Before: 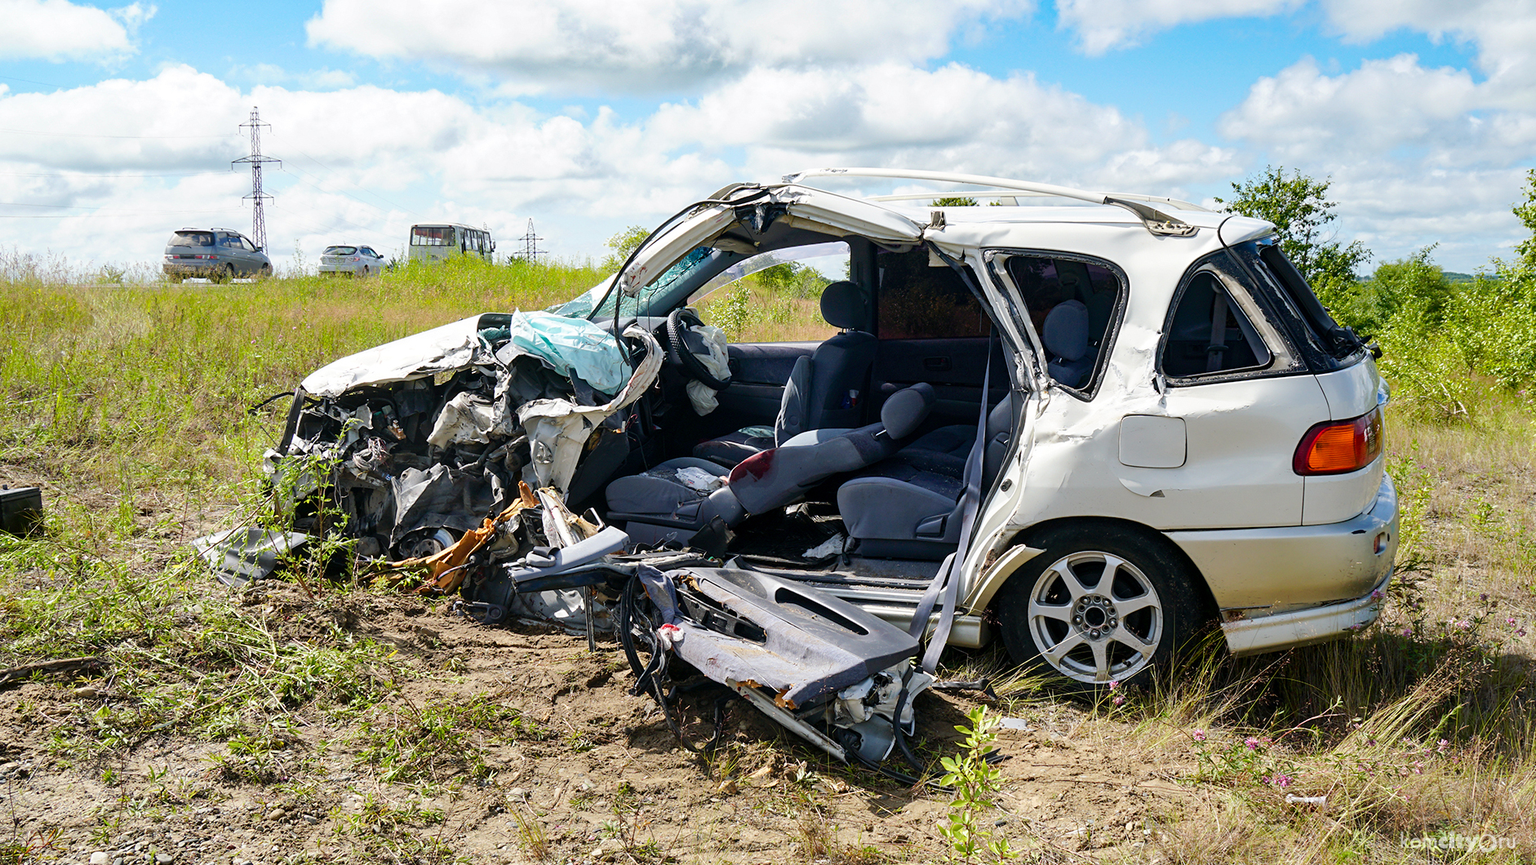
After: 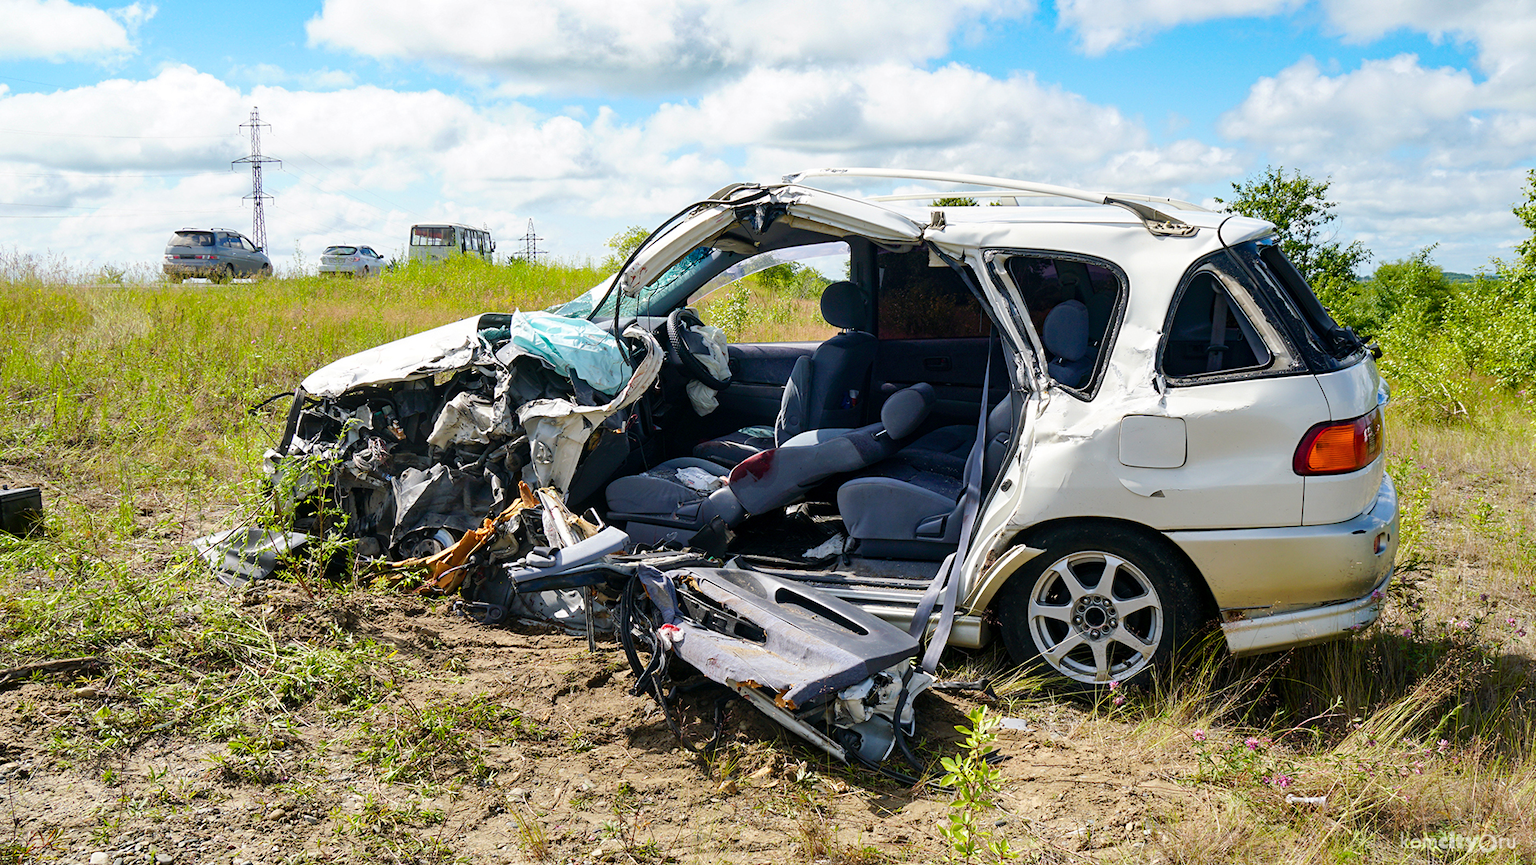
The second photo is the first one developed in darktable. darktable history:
color balance rgb: linear chroma grading › global chroma 0.722%, perceptual saturation grading › global saturation 0.789%, global vibrance 20%
